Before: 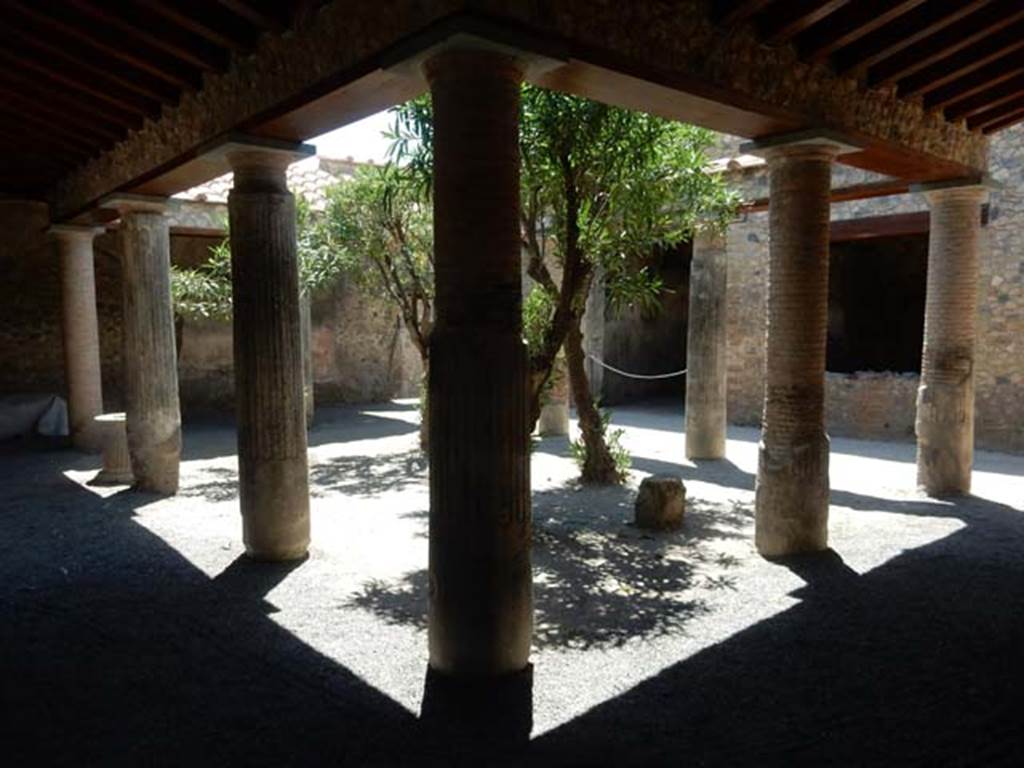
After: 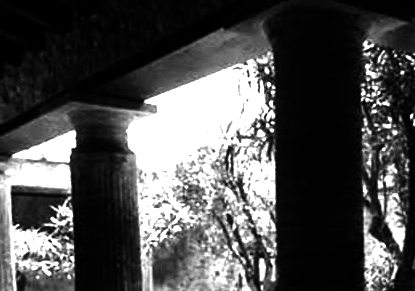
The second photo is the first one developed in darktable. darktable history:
crop: left 15.452%, top 5.459%, right 43.956%, bottom 56.62%
exposure: black level correction 0, exposure 1.975 EV, compensate exposure bias true, compensate highlight preservation false
monochrome: a 16.06, b 15.48, size 1
color balance rgb: perceptual saturation grading › global saturation 35%, perceptual saturation grading › highlights -25%, perceptual saturation grading › shadows 25%, global vibrance 10%
base curve: exposure shift 0, preserve colors none
tone equalizer: -8 EV -0.417 EV, -7 EV -0.389 EV, -6 EV -0.333 EV, -5 EV -0.222 EV, -3 EV 0.222 EV, -2 EV 0.333 EV, -1 EV 0.389 EV, +0 EV 0.417 EV, edges refinement/feathering 500, mask exposure compensation -1.57 EV, preserve details no
contrast brightness saturation: contrast 0.09, brightness -0.59, saturation 0.17
